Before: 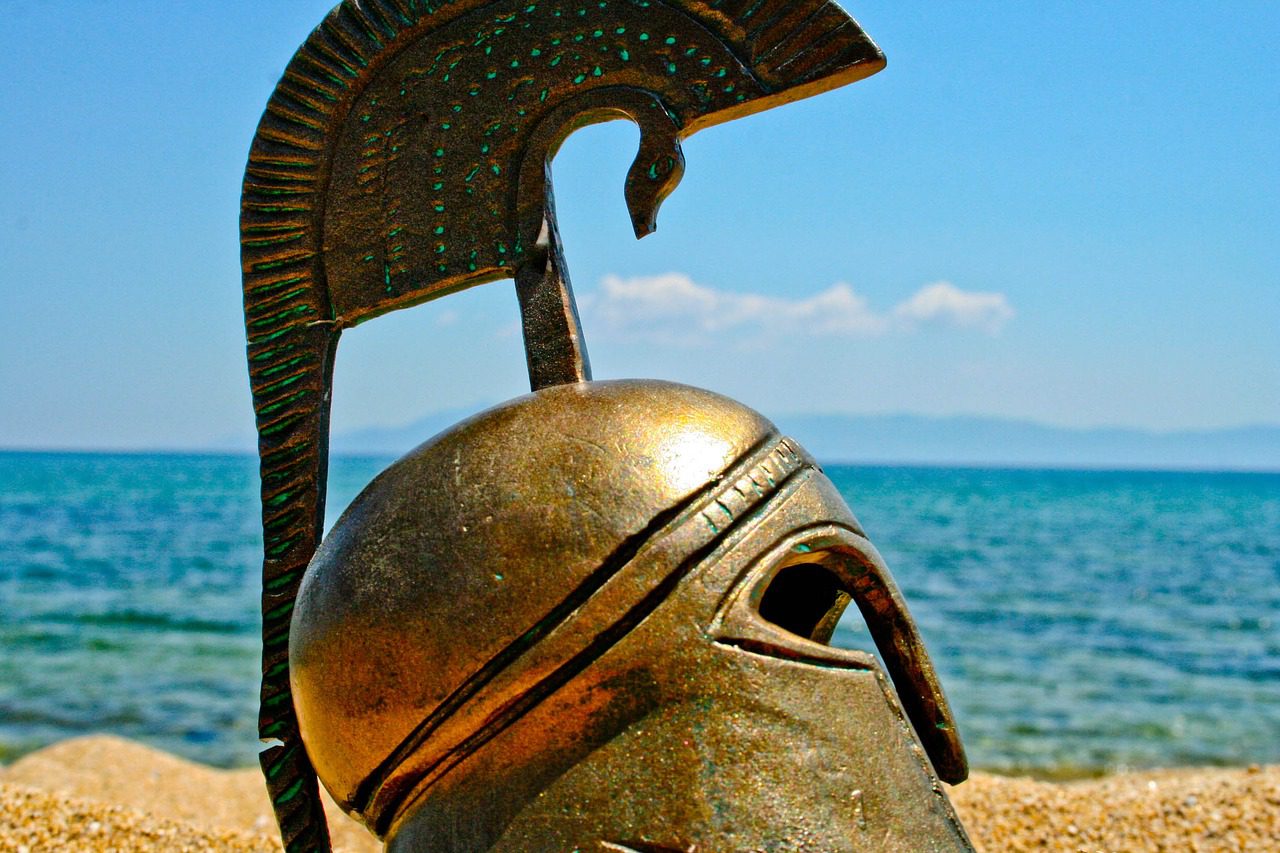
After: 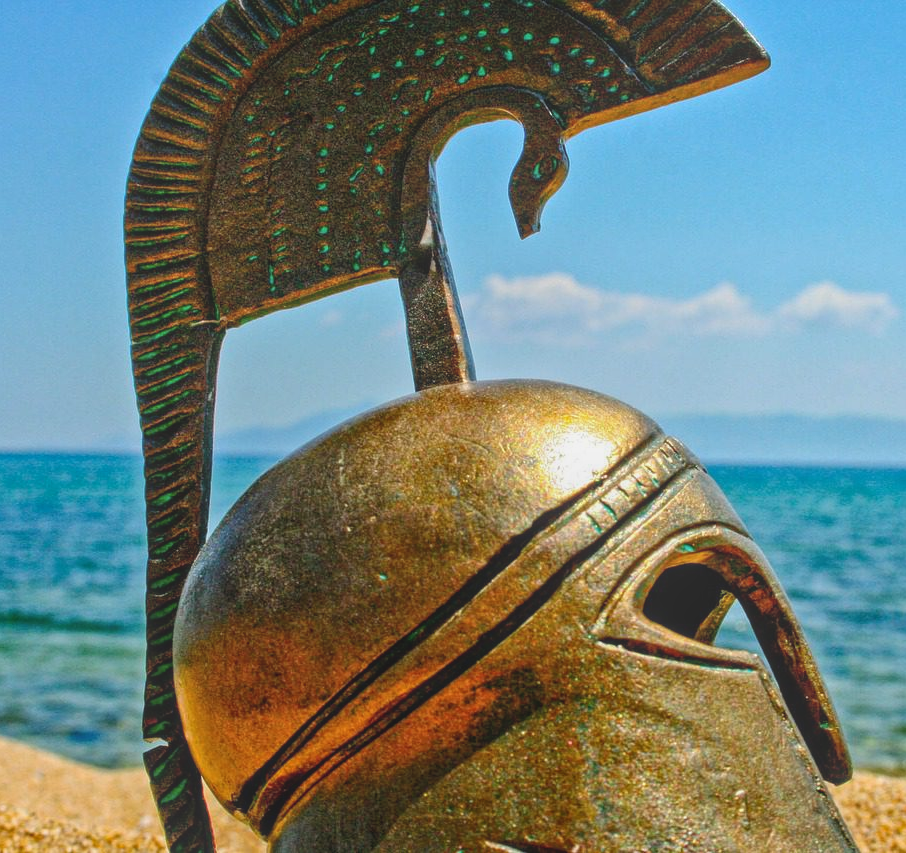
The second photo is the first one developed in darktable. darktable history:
crop and rotate: left 9.067%, right 20.147%
local contrast: highlights 72%, shadows 20%, midtone range 0.197
